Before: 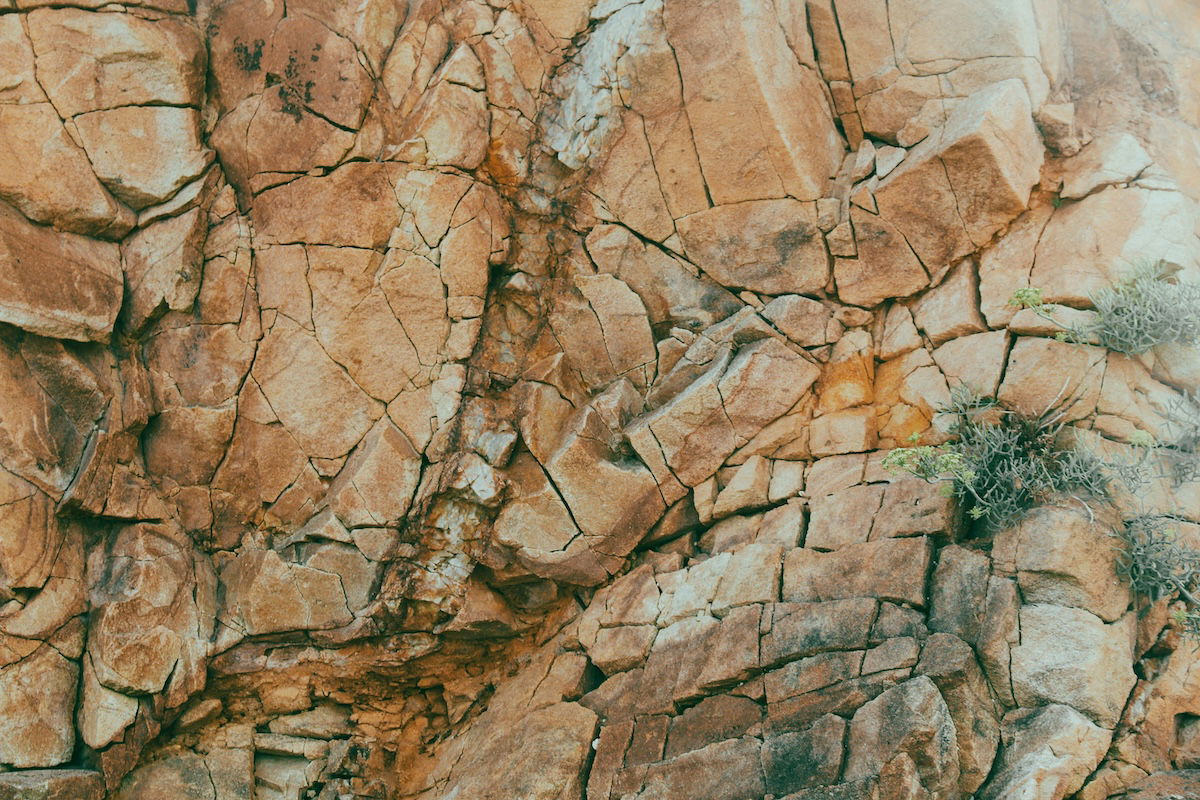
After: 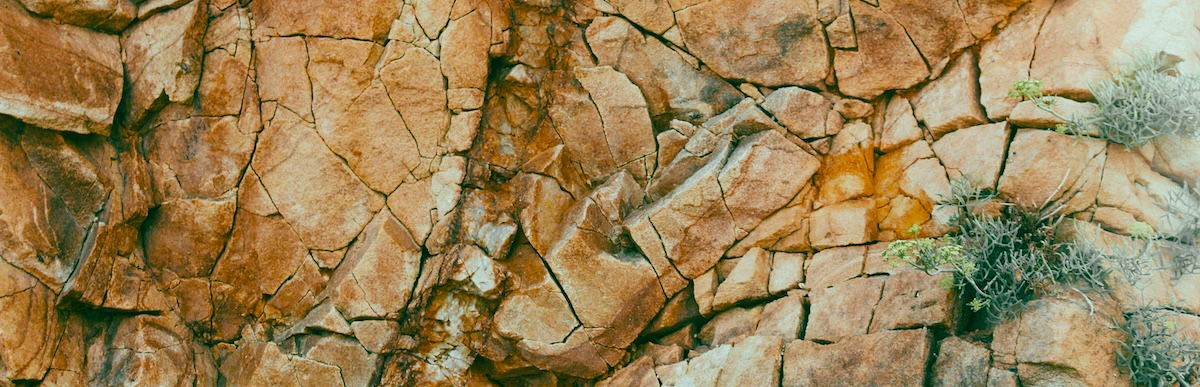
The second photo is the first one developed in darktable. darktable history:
crop and rotate: top 26.056%, bottom 25.543%
color balance rgb: linear chroma grading › shadows 16%, perceptual saturation grading › global saturation 8%, perceptual saturation grading › shadows 4%, perceptual brilliance grading › global brilliance 2%, perceptual brilliance grading › highlights 8%, perceptual brilliance grading › shadows -4%, global vibrance 16%, saturation formula JzAzBz (2021)
